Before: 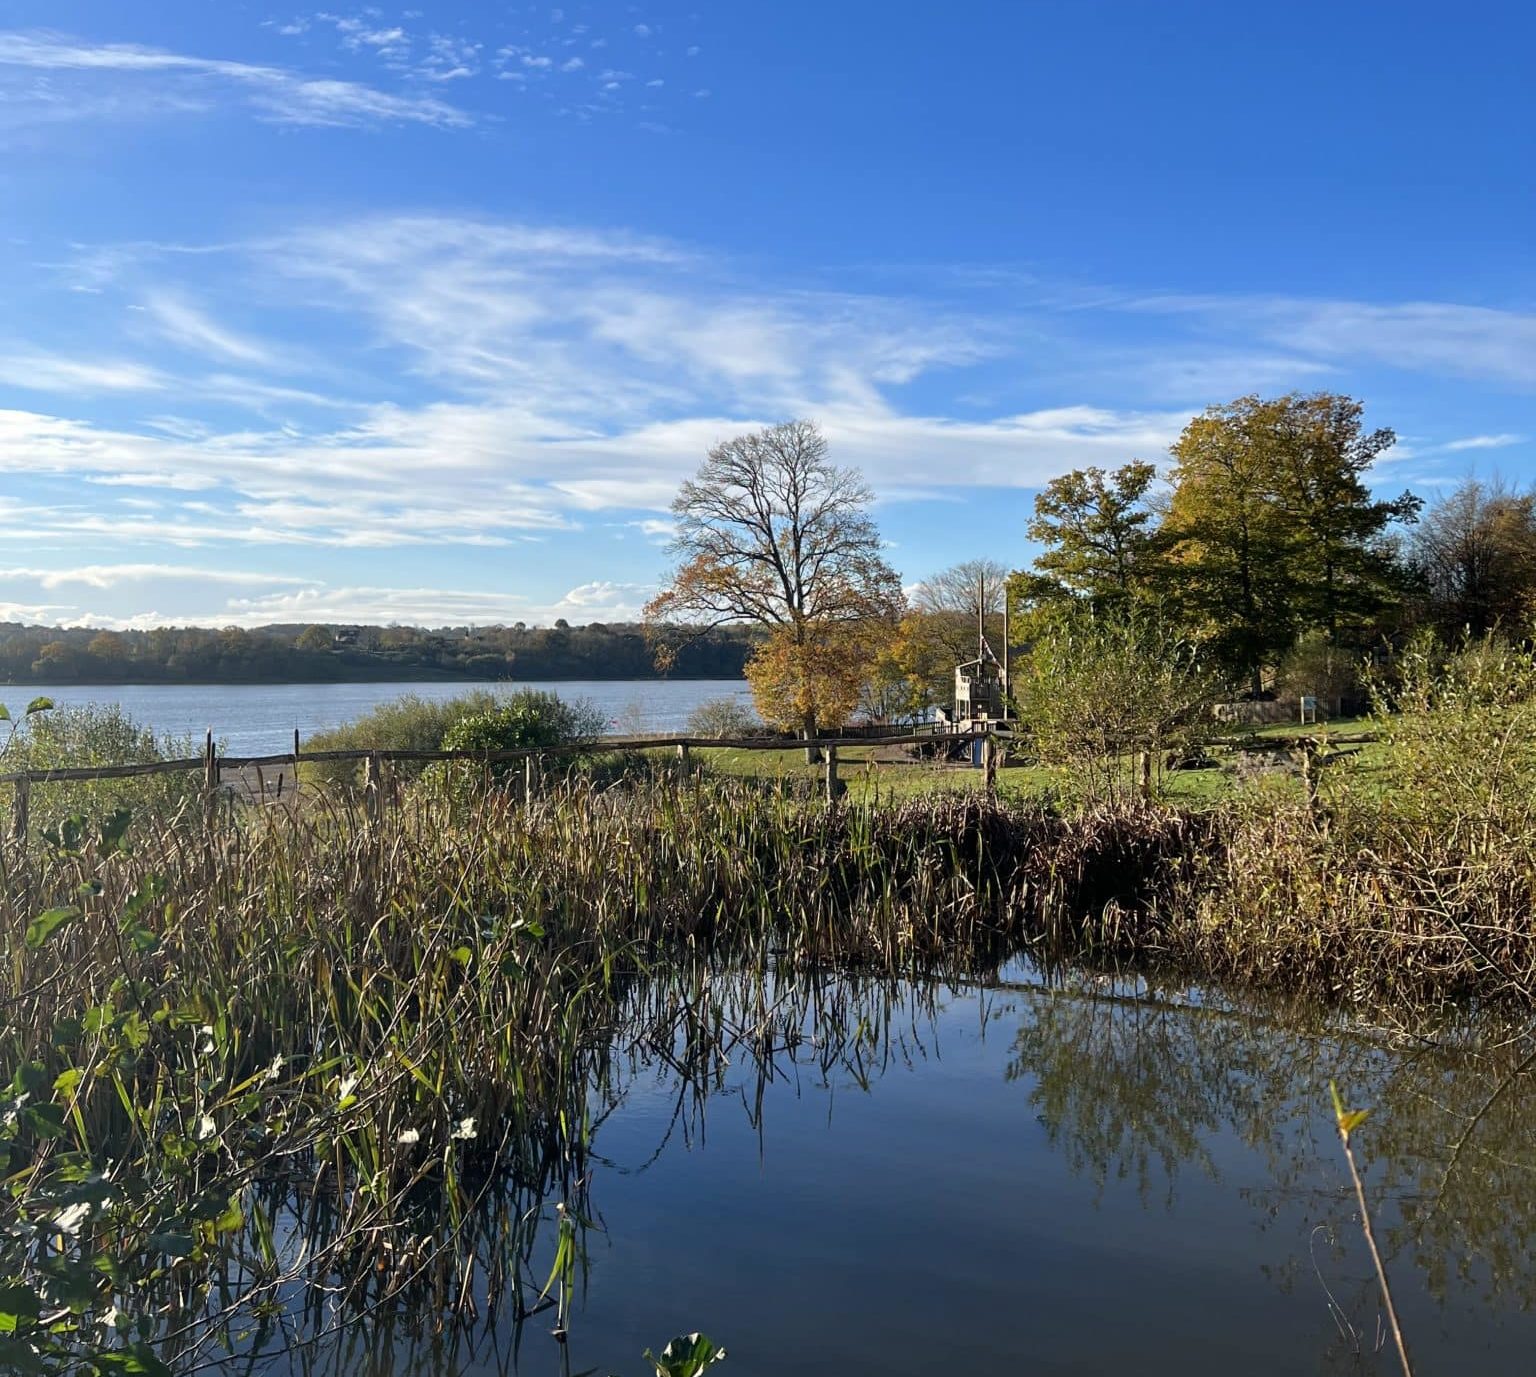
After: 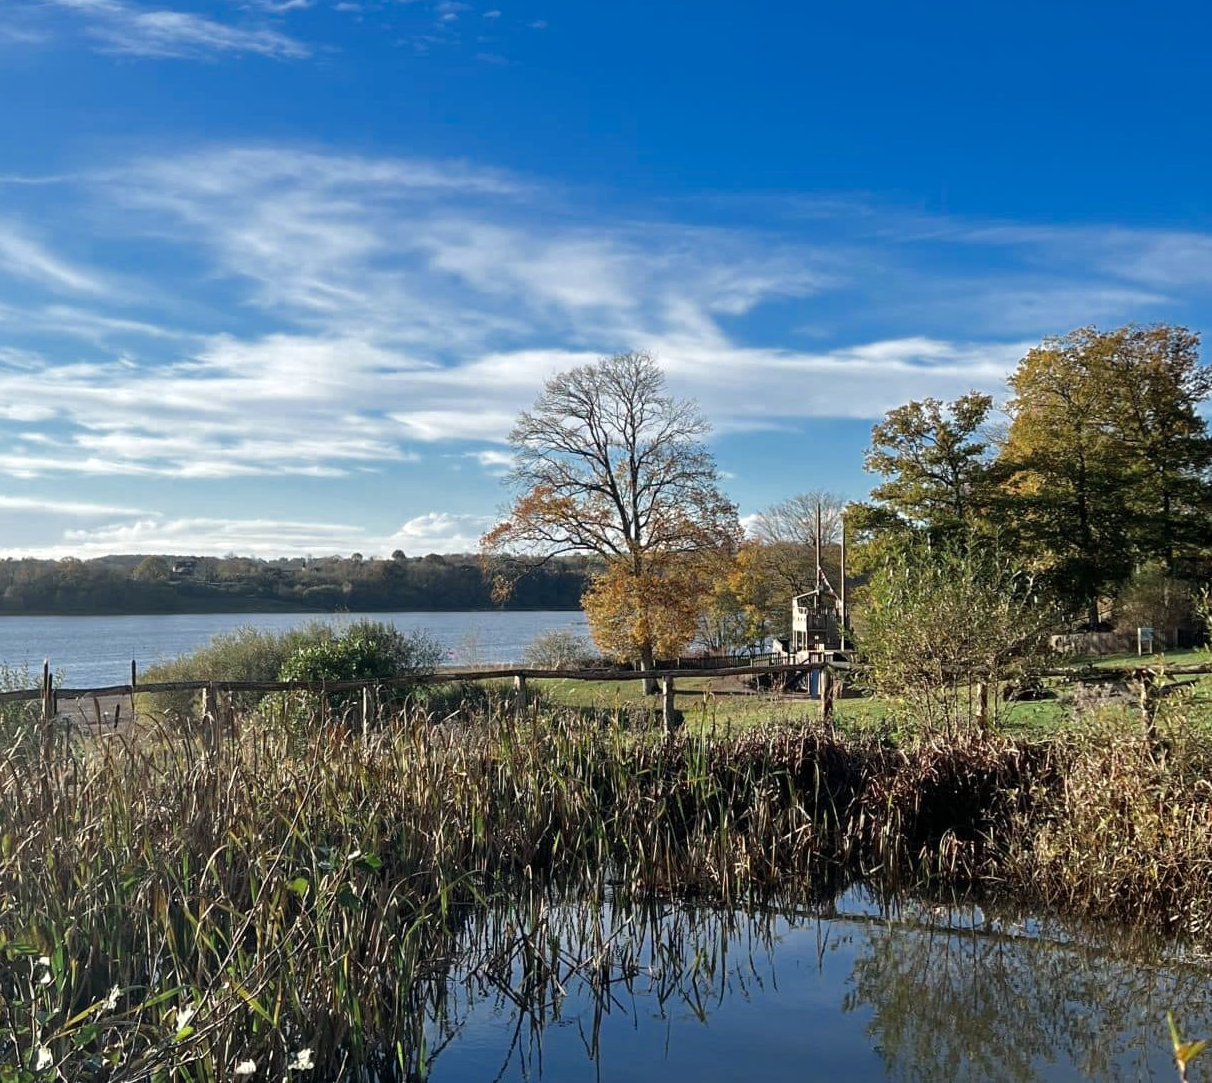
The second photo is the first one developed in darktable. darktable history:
exposure: exposure 0.203 EV, compensate exposure bias true, compensate highlight preservation false
crop and rotate: left 10.671%, top 5.075%, right 10.421%, bottom 16.236%
color zones: curves: ch0 [(0, 0.5) (0.125, 0.4) (0.25, 0.5) (0.375, 0.4) (0.5, 0.4) (0.625, 0.35) (0.75, 0.35) (0.875, 0.5)]; ch1 [(0, 0.35) (0.125, 0.45) (0.25, 0.35) (0.375, 0.35) (0.5, 0.35) (0.625, 0.35) (0.75, 0.45) (0.875, 0.35)]; ch2 [(0, 0.6) (0.125, 0.5) (0.25, 0.5) (0.375, 0.6) (0.5, 0.6) (0.625, 0.5) (0.75, 0.5) (0.875, 0.5)]
